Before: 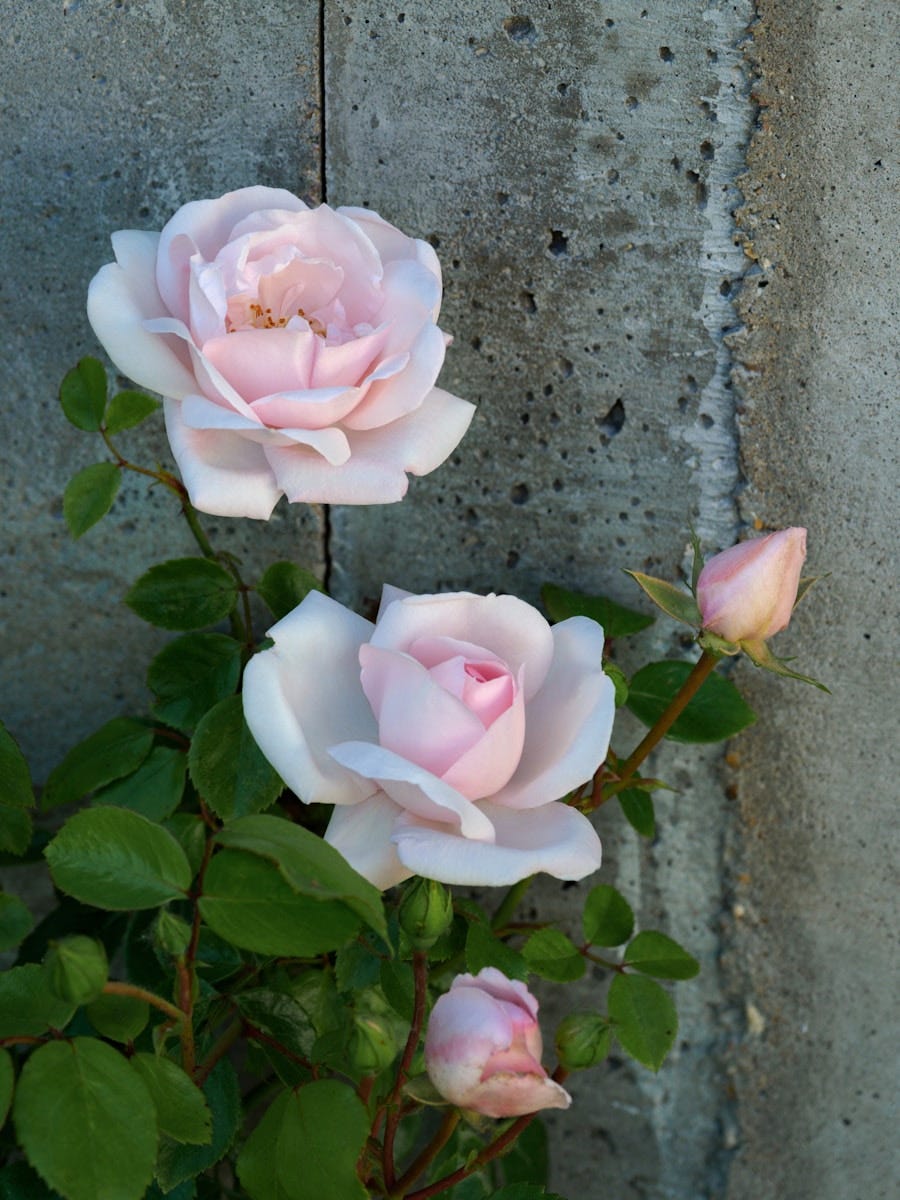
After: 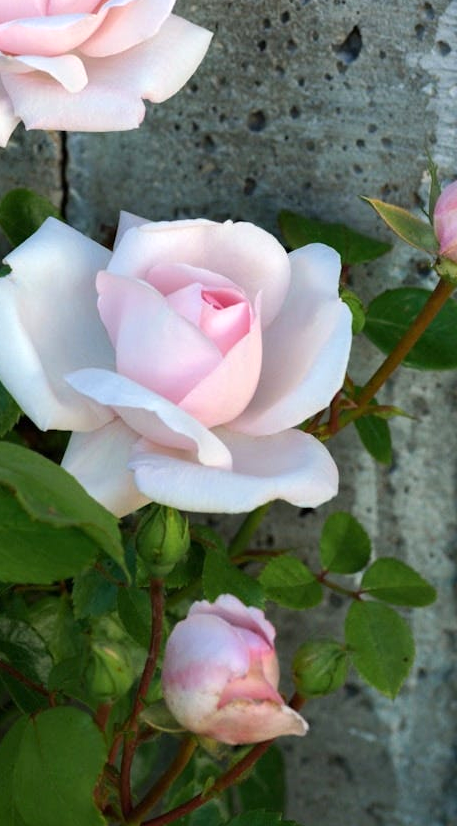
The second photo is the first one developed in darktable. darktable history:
exposure: exposure 0.401 EV, compensate highlight preservation false
crop and rotate: left 29.257%, top 31.139%, right 19.863%
